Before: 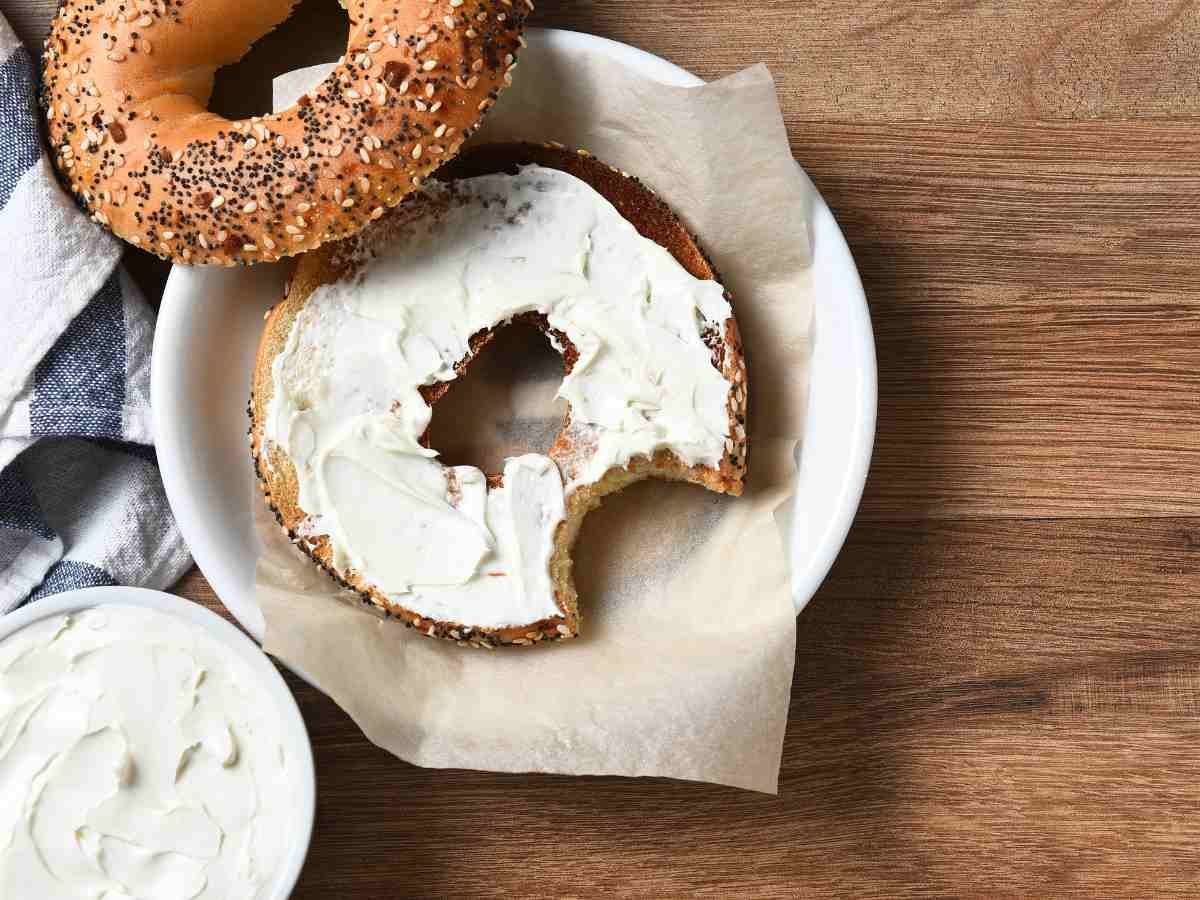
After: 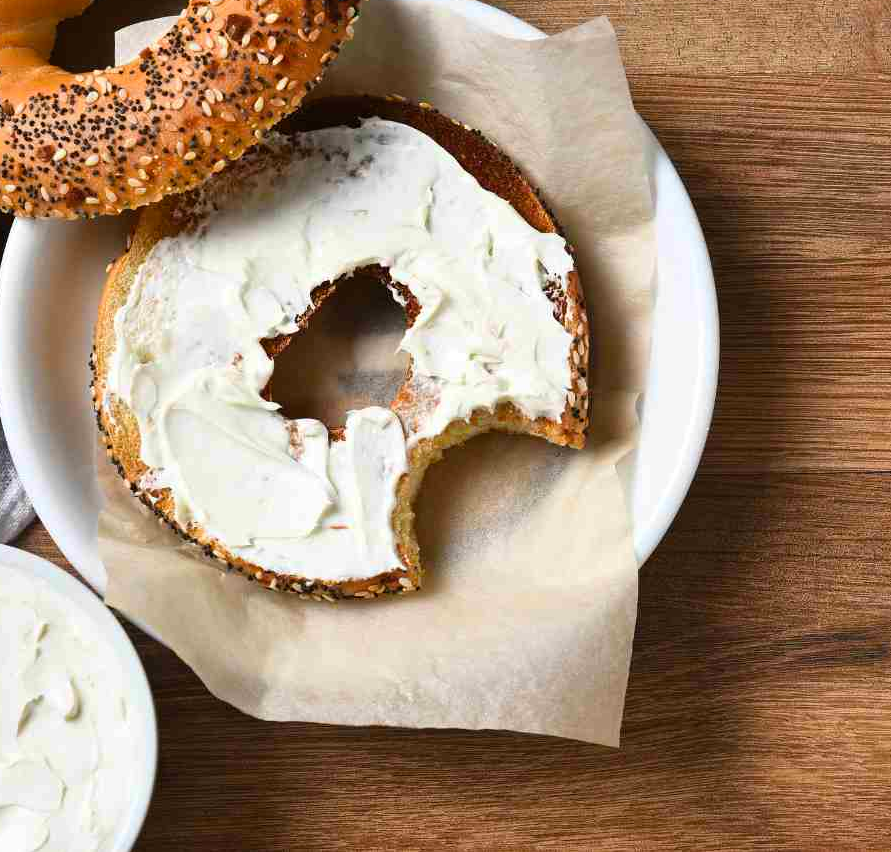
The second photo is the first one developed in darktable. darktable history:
color balance rgb: perceptual saturation grading › global saturation 0.351%, global vibrance 33.83%
crop and rotate: left 13.191%, top 5.29%, right 12.528%
